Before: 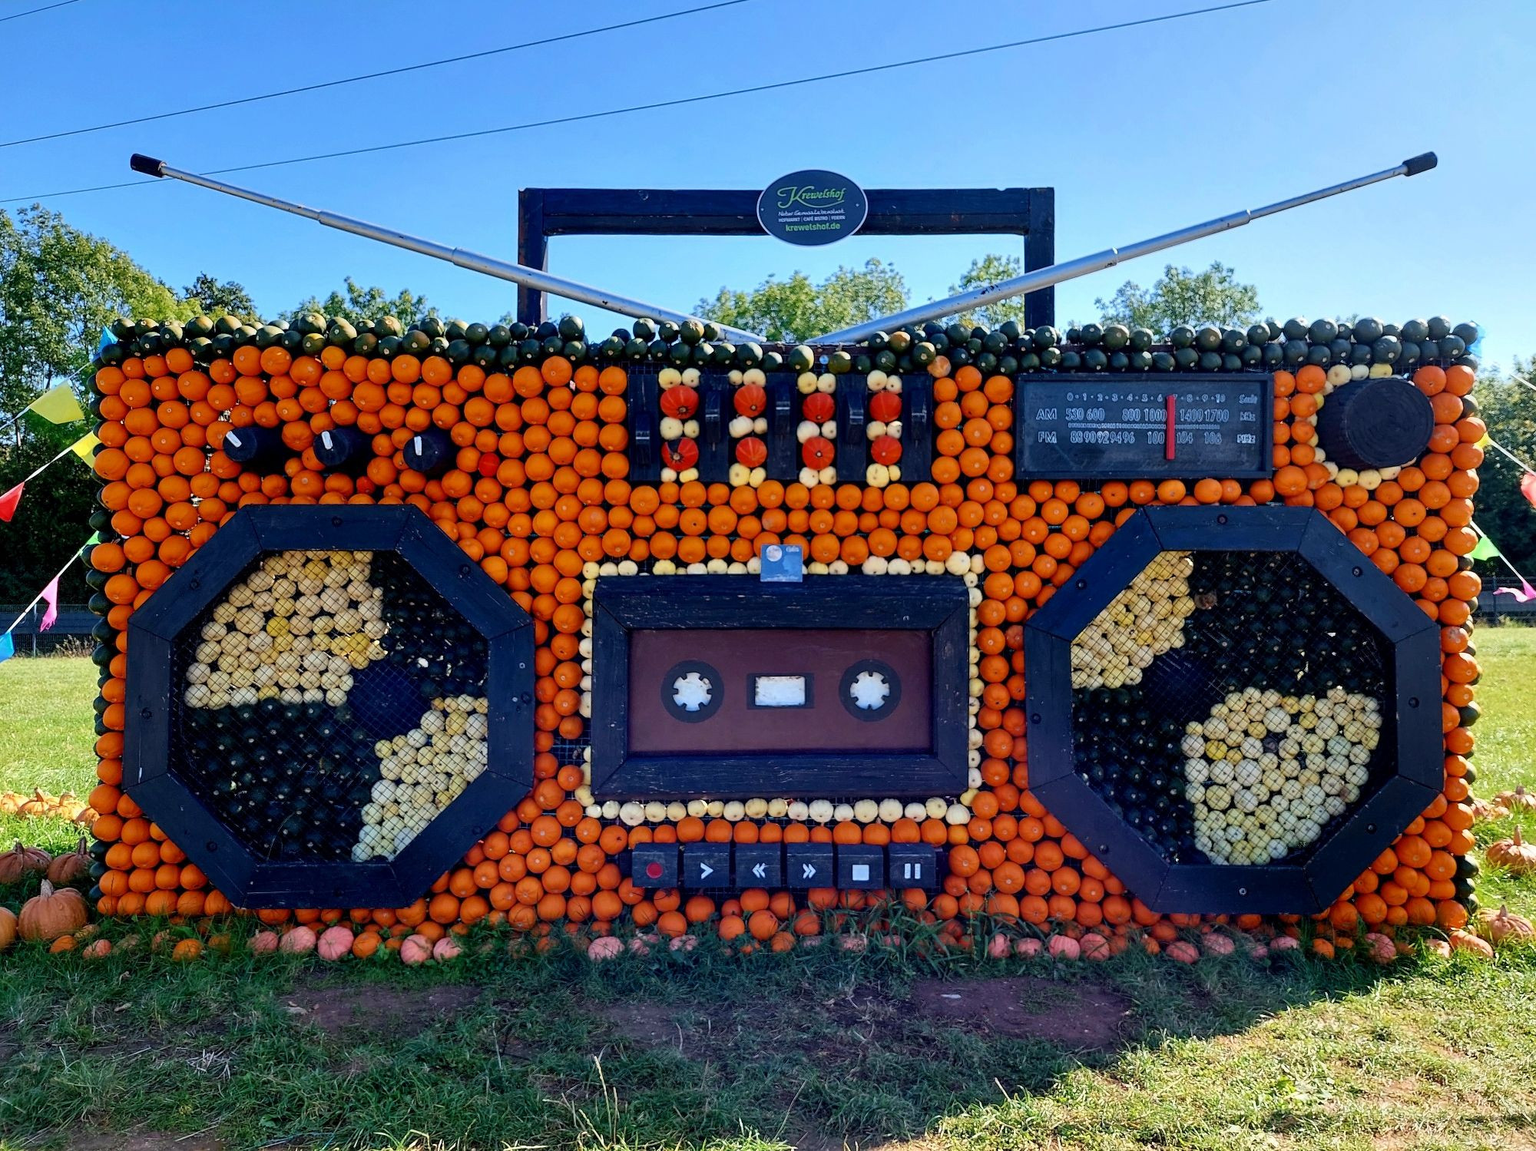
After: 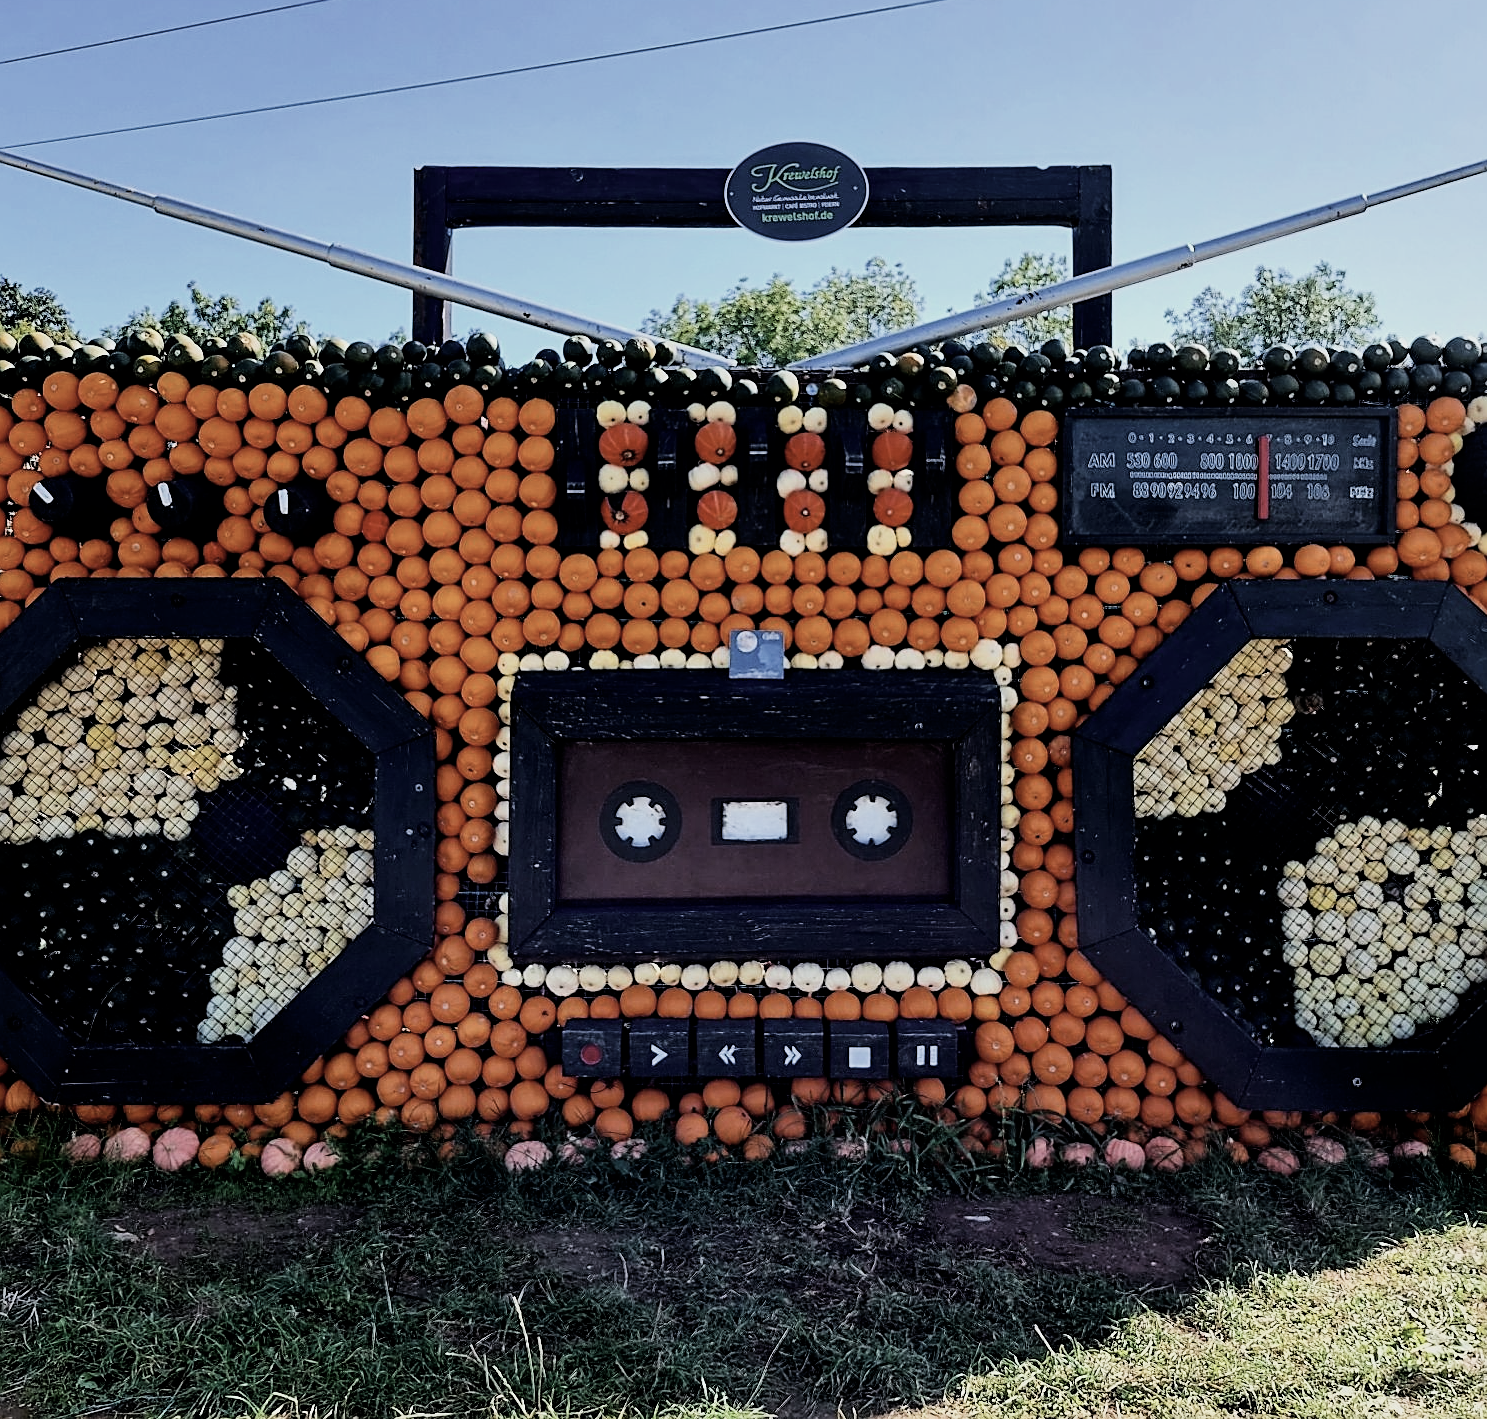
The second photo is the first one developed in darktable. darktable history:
contrast brightness saturation: contrast 0.103, saturation -0.362
sharpen: on, module defaults
filmic rgb: black relative exposure -5.07 EV, white relative exposure 3.95 EV, hardness 2.88, contrast 1.3, highlights saturation mix -9.92%
crop and rotate: left 13.054%, top 5.323%, right 12.569%
